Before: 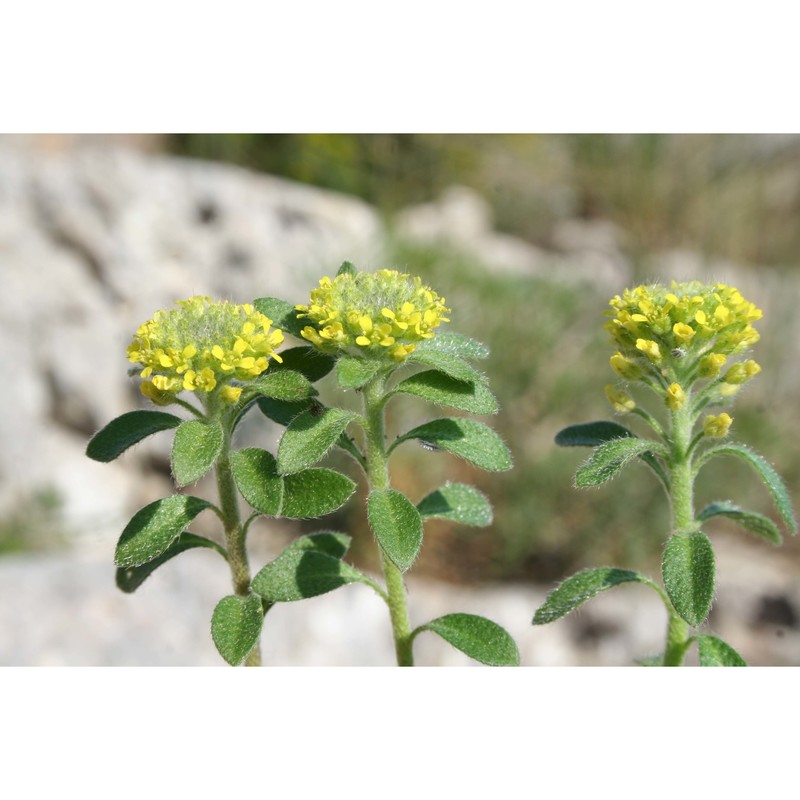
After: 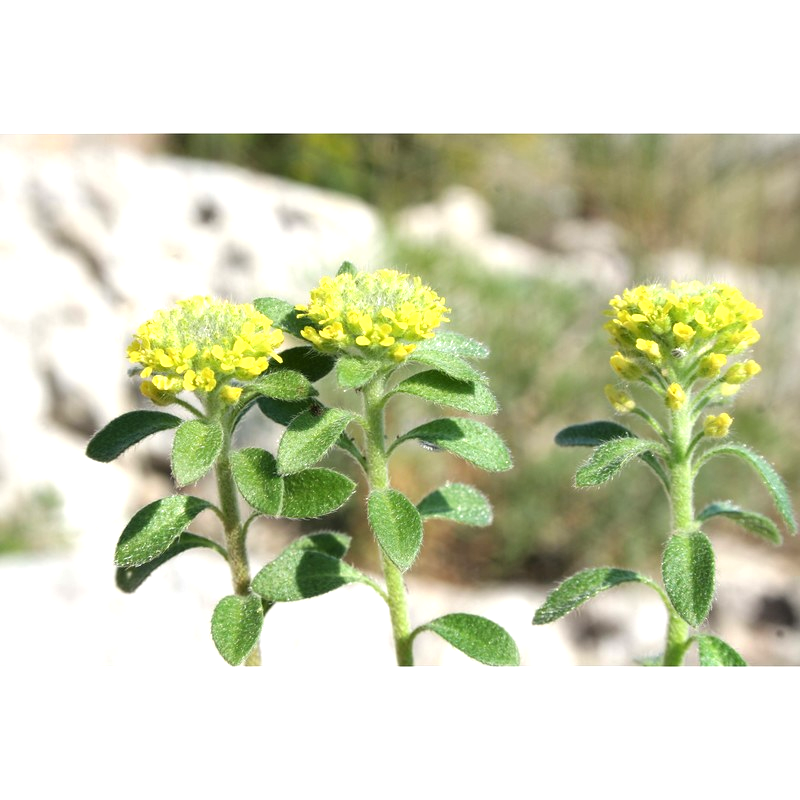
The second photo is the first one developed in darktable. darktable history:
tone equalizer: -8 EV -0.734 EV, -7 EV -0.721 EV, -6 EV -0.568 EV, -5 EV -0.397 EV, -3 EV 0.367 EV, -2 EV 0.6 EV, -1 EV 0.692 EV, +0 EV 0.774 EV
